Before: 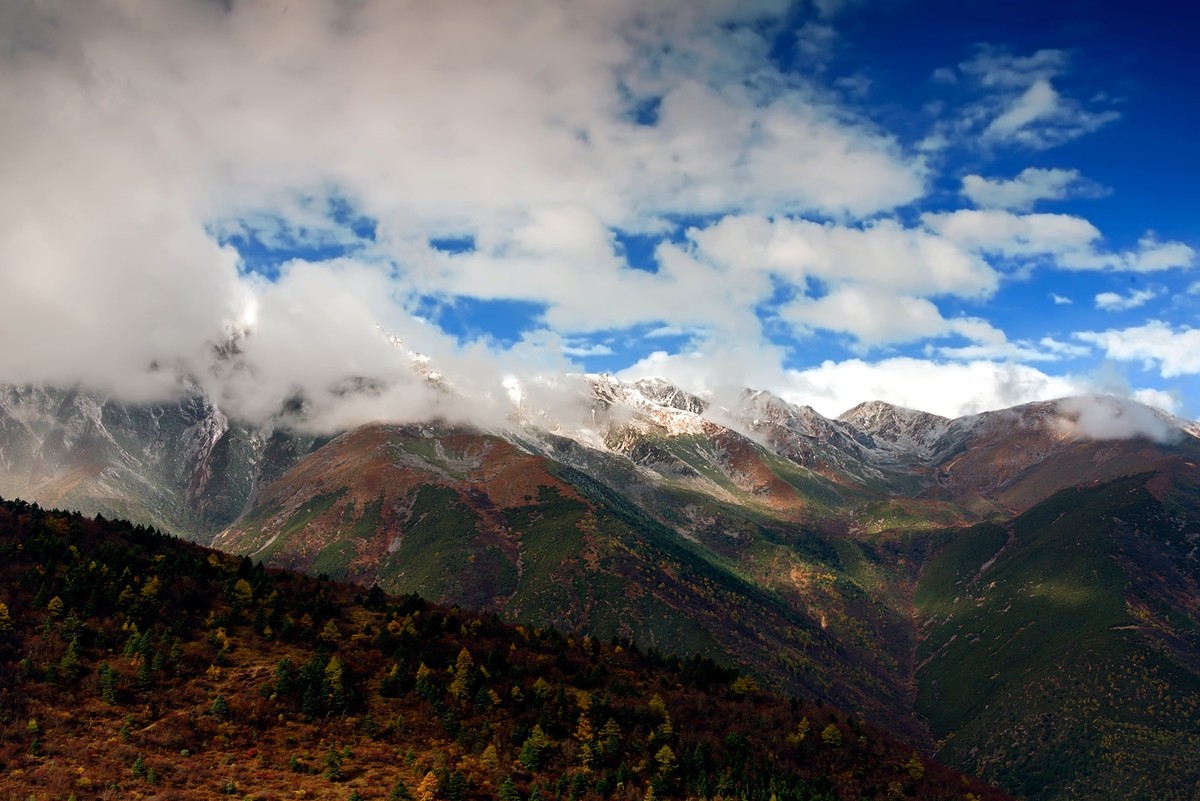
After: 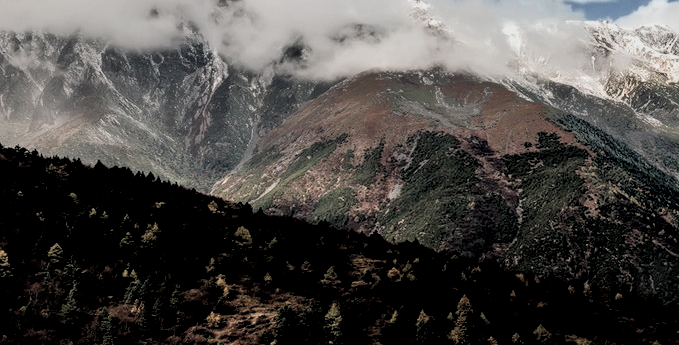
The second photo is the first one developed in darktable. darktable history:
crop: top 44.092%, right 43.356%, bottom 12.733%
filmic rgb: black relative exposure -7.65 EV, white relative exposure 4.56 EV, hardness 3.61, contrast 1.056, color science v6 (2022)
color correction: highlights b* -0.056, saturation 0.501
local contrast: highlights 105%, shadows 97%, detail 199%, midtone range 0.2
tone equalizer: -8 EV -0.511 EV, -7 EV -0.299 EV, -6 EV -0.118 EV, -5 EV 0.38 EV, -4 EV 0.982 EV, -3 EV 0.813 EV, -2 EV -0.012 EV, -1 EV 0.134 EV, +0 EV -0.018 EV
